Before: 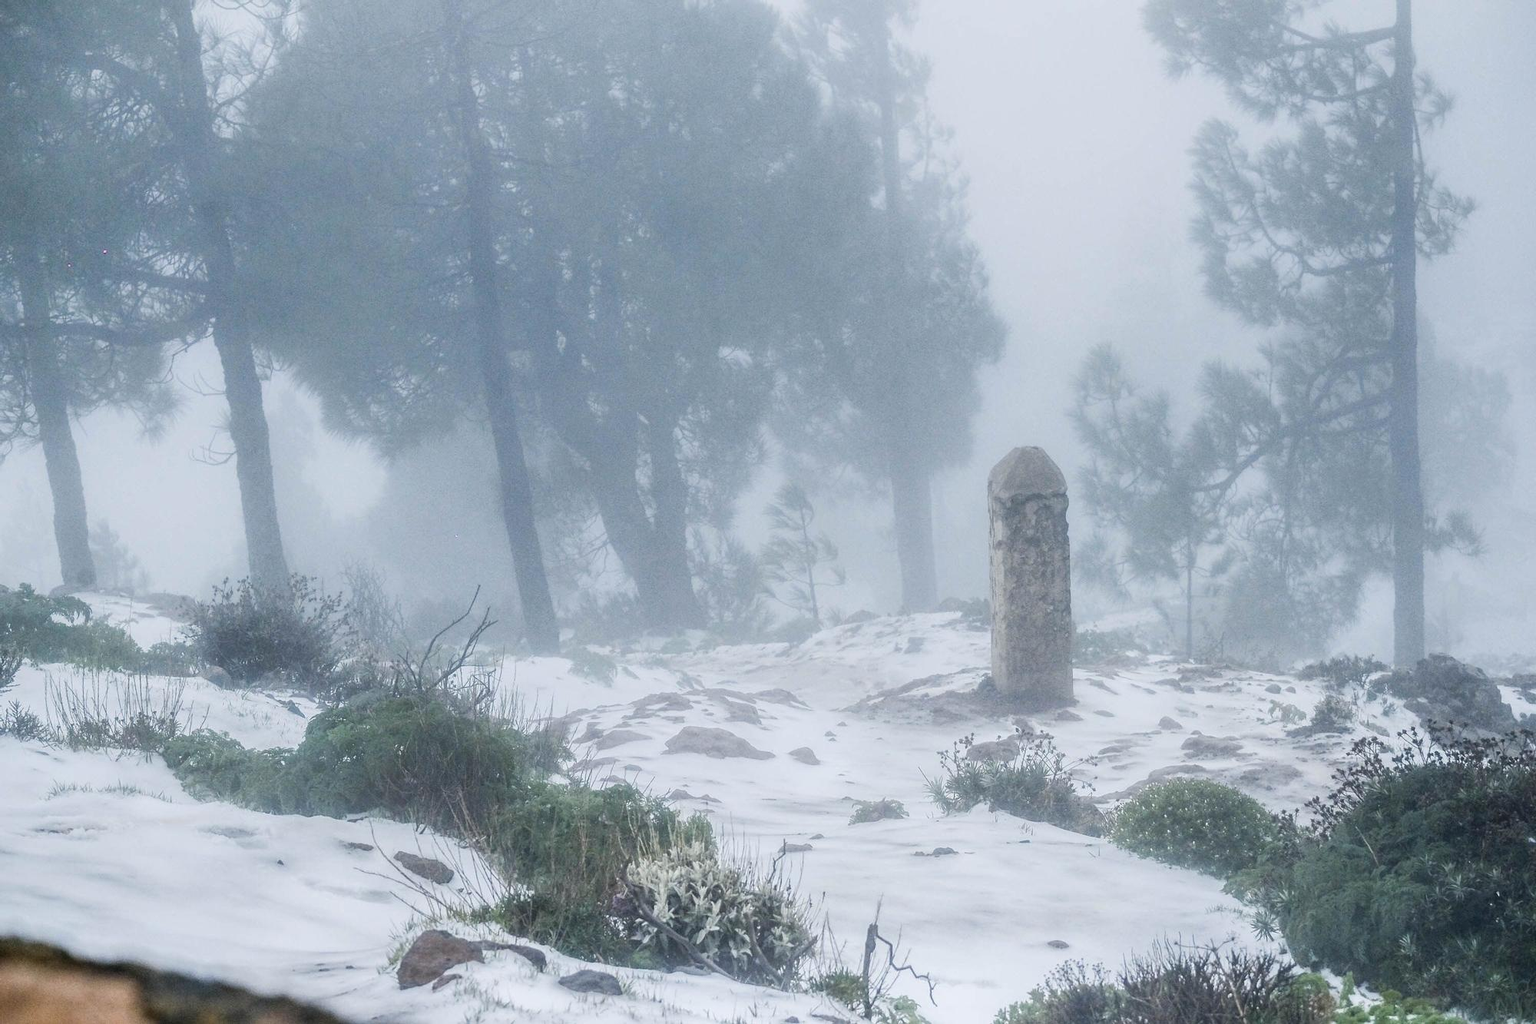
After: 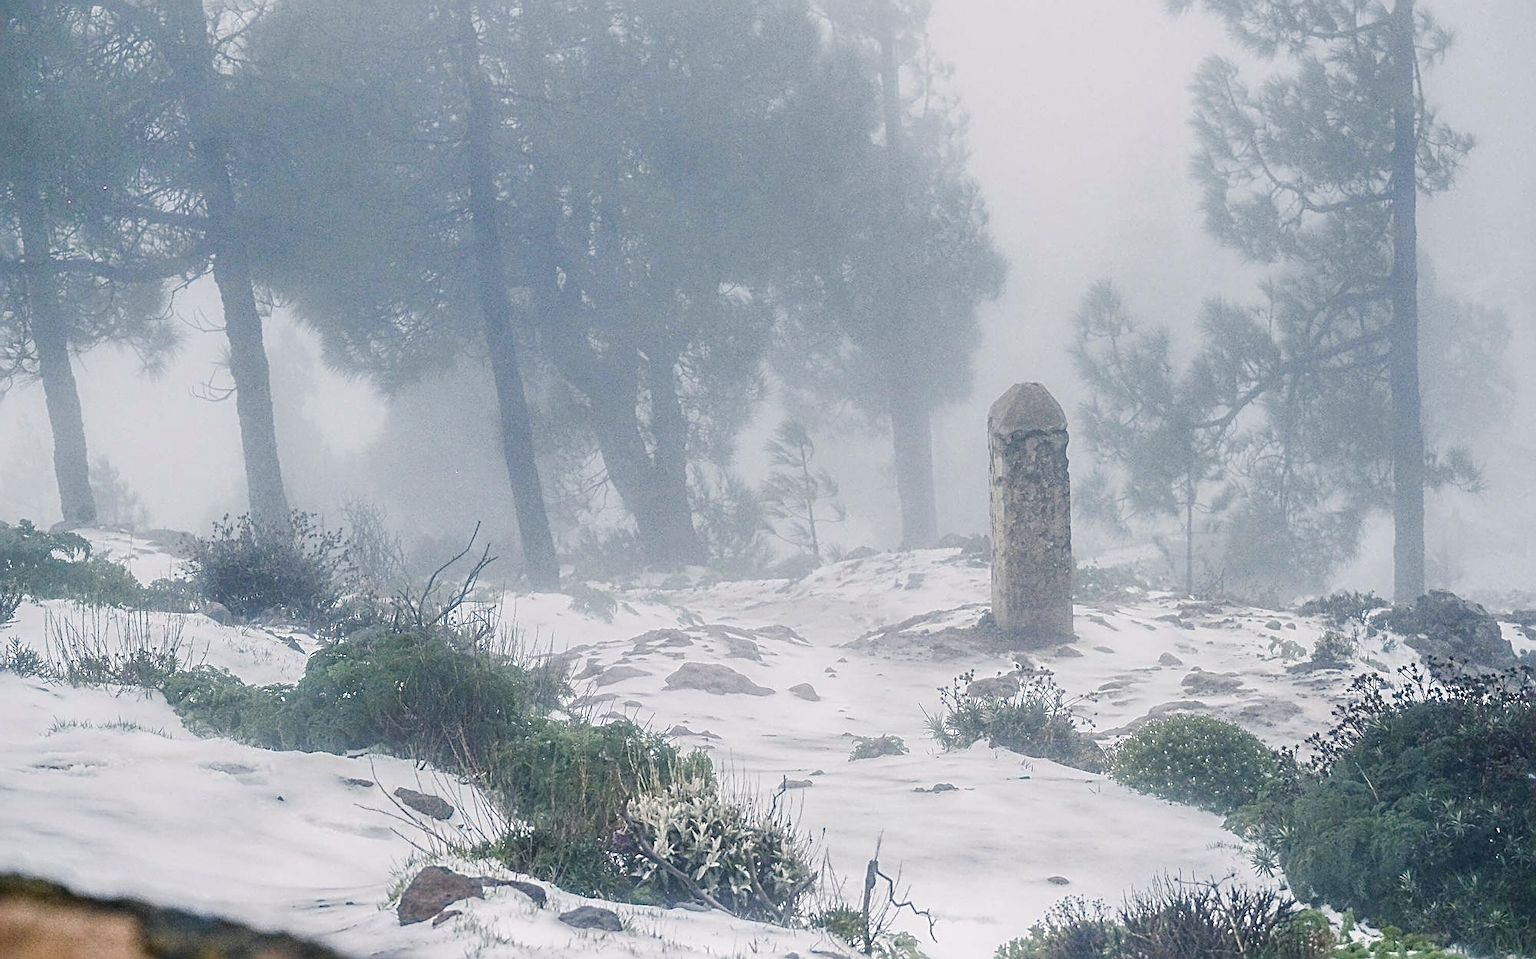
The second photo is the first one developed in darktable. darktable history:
sharpen: radius 2.817, amount 0.715
crop and rotate: top 6.25%
color balance rgb: shadows lift › chroma 2%, shadows lift › hue 250°, power › hue 326.4°, highlights gain › chroma 2%, highlights gain › hue 64.8°, global offset › luminance 0.5%, global offset › hue 58.8°, perceptual saturation grading › highlights -25%, perceptual saturation grading › shadows 30%, global vibrance 15%
